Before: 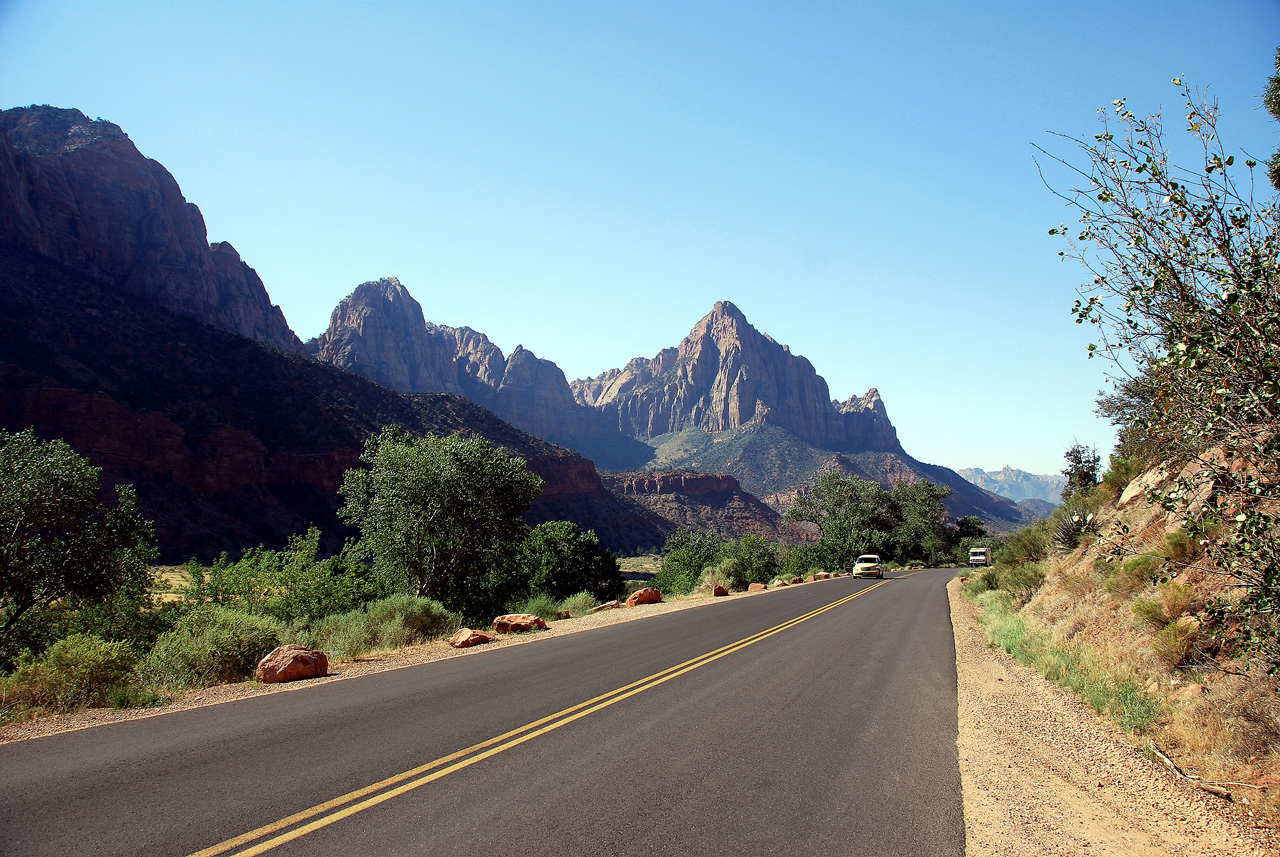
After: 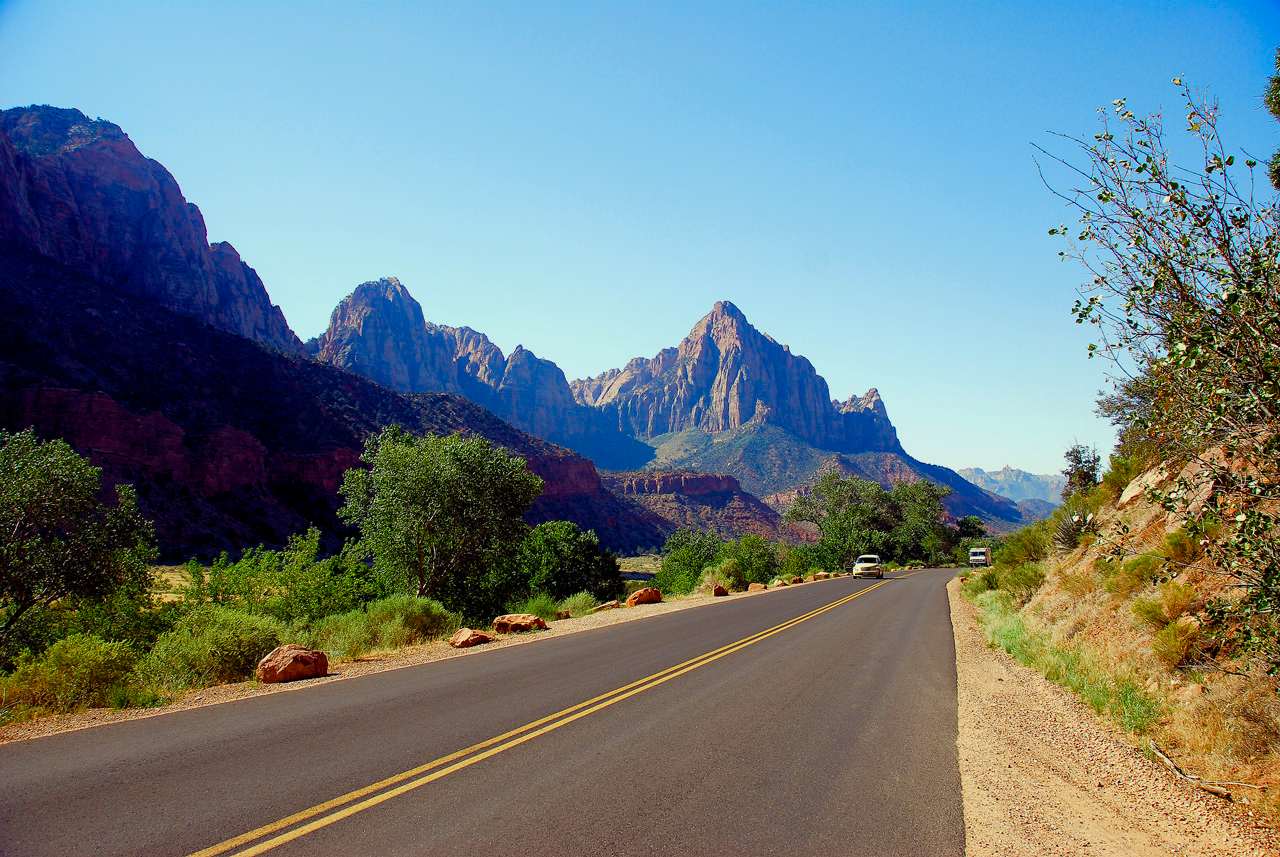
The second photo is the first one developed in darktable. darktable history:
color balance rgb: linear chroma grading › shadows 10.49%, linear chroma grading › highlights 10.57%, linear chroma grading › global chroma 14.988%, linear chroma grading › mid-tones 14.704%, perceptual saturation grading › global saturation 13.555%, perceptual saturation grading › highlights -30.437%, perceptual saturation grading › shadows 51.138%, contrast -9.398%
shadows and highlights: radius 125.44, shadows 21.05, highlights -22.41, low approximation 0.01
